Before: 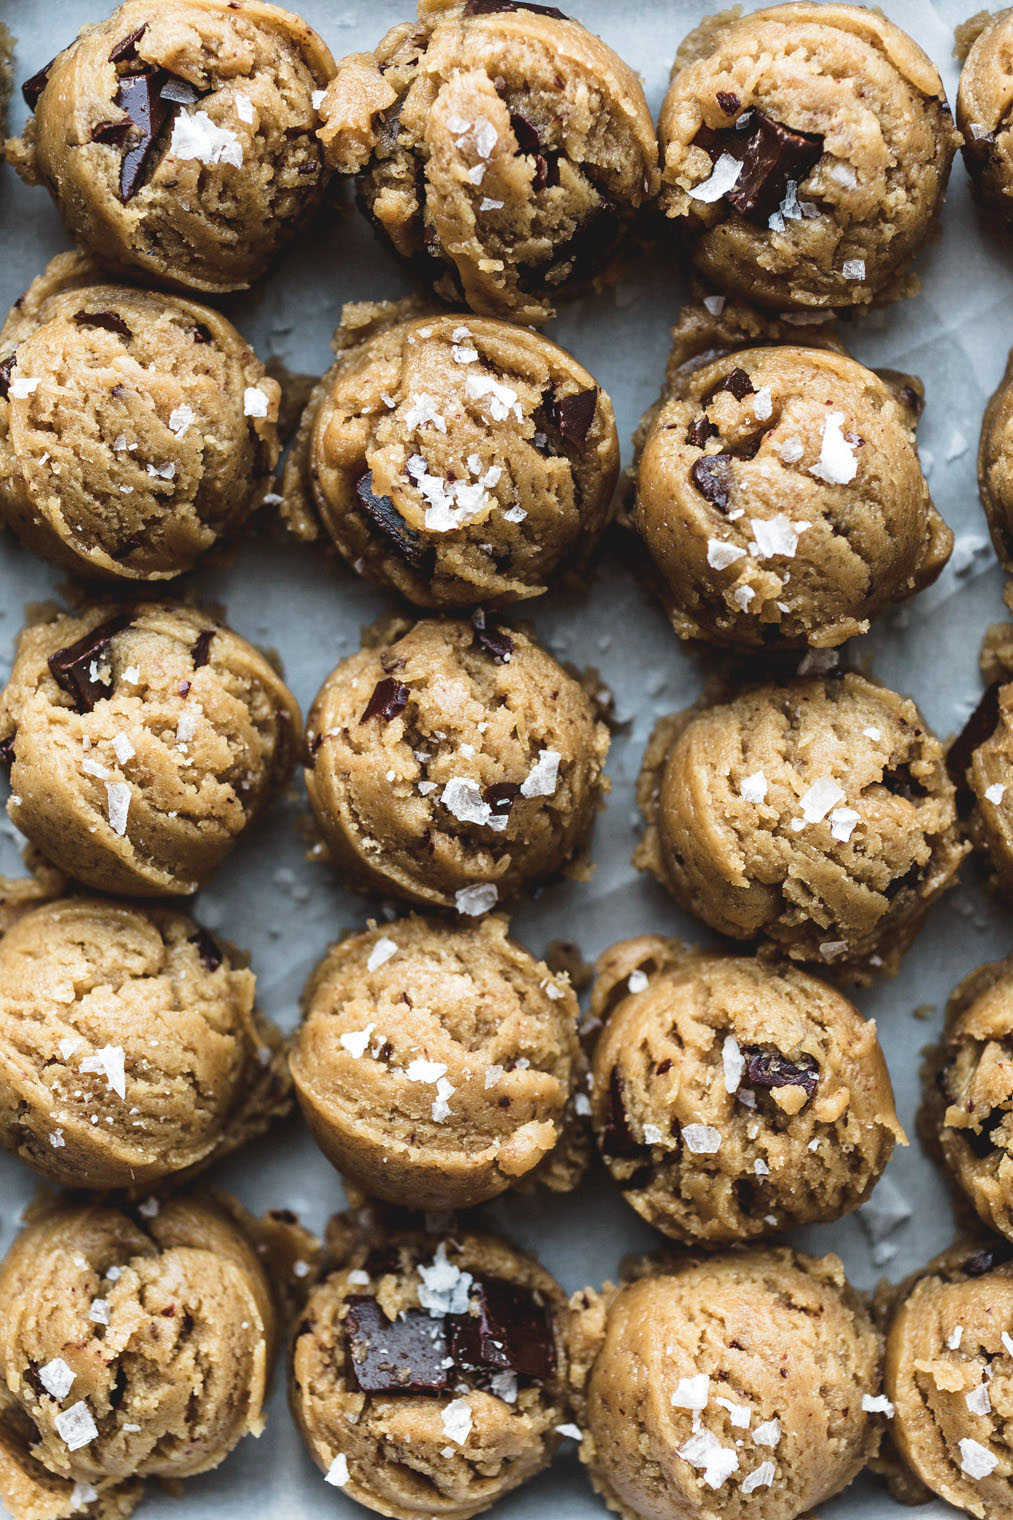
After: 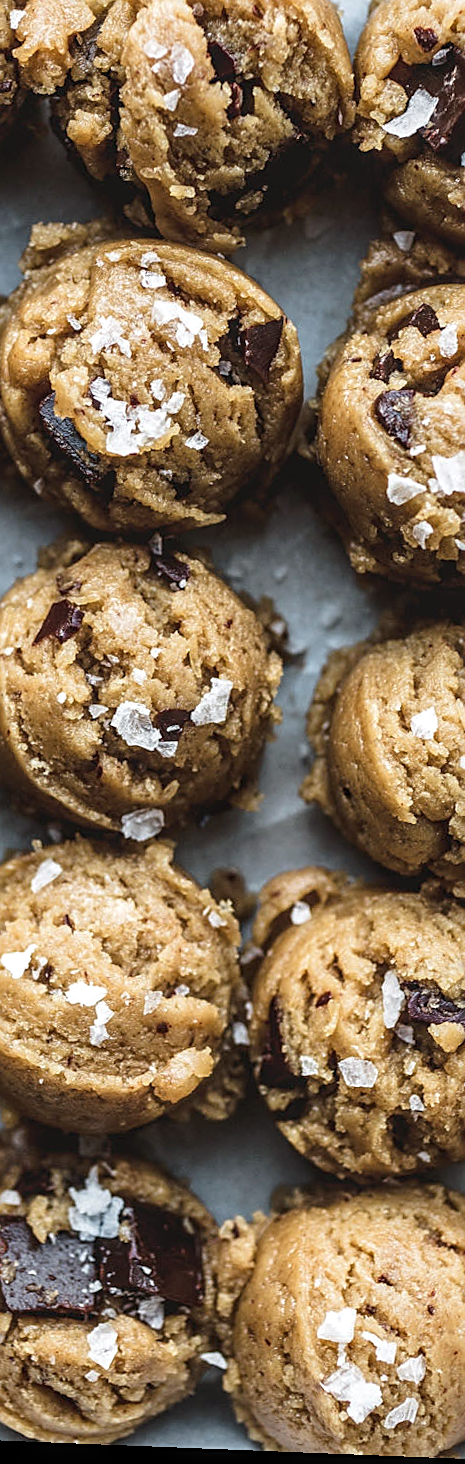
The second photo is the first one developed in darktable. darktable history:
rotate and perspective: rotation 2.27°, automatic cropping off
crop: left 33.452%, top 6.025%, right 23.155%
sharpen: on, module defaults
exposure: compensate highlight preservation false
local contrast: on, module defaults
